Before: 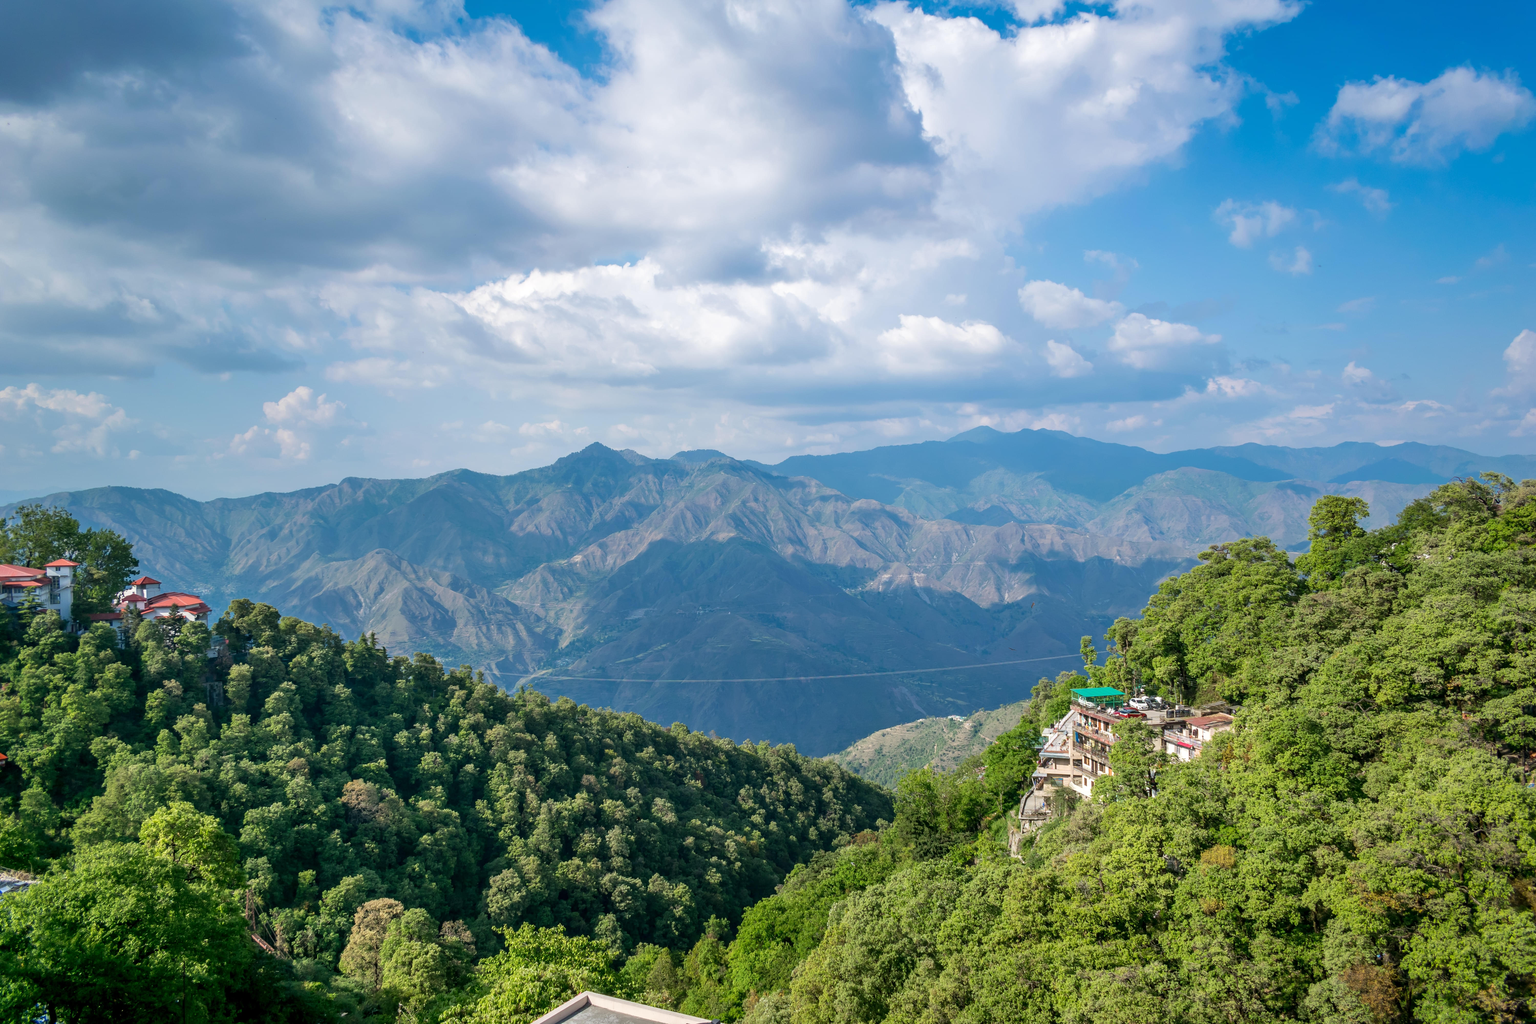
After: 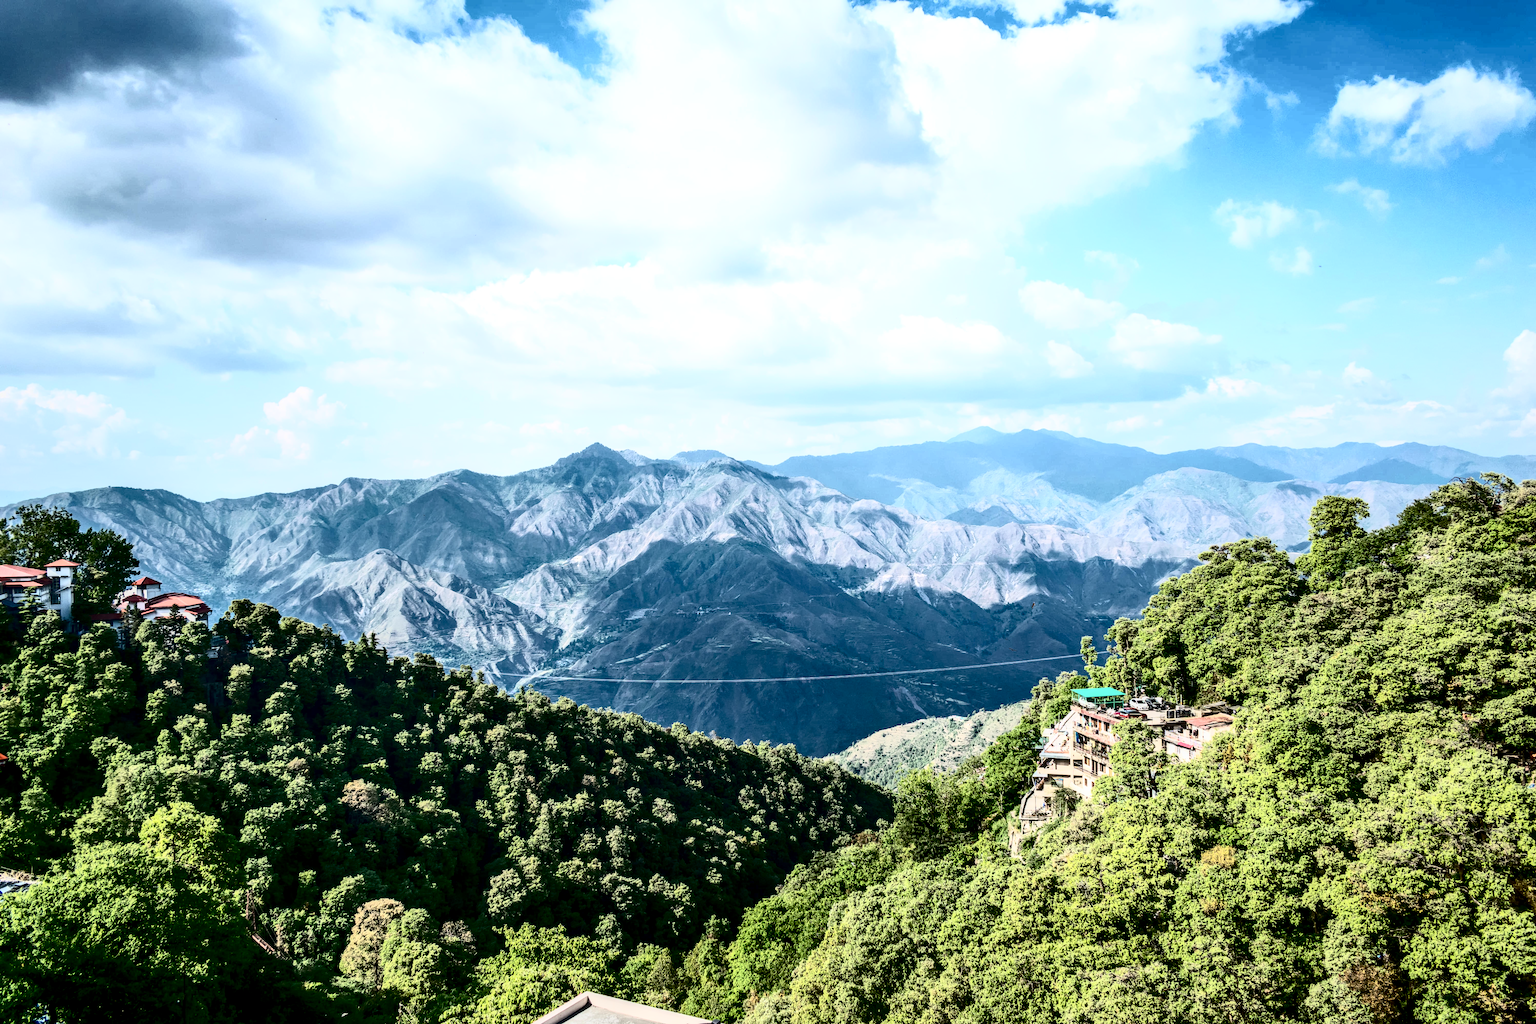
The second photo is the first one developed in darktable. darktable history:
white balance: emerald 1
contrast brightness saturation: contrast 0.93, brightness 0.2
local contrast: shadows 94%
